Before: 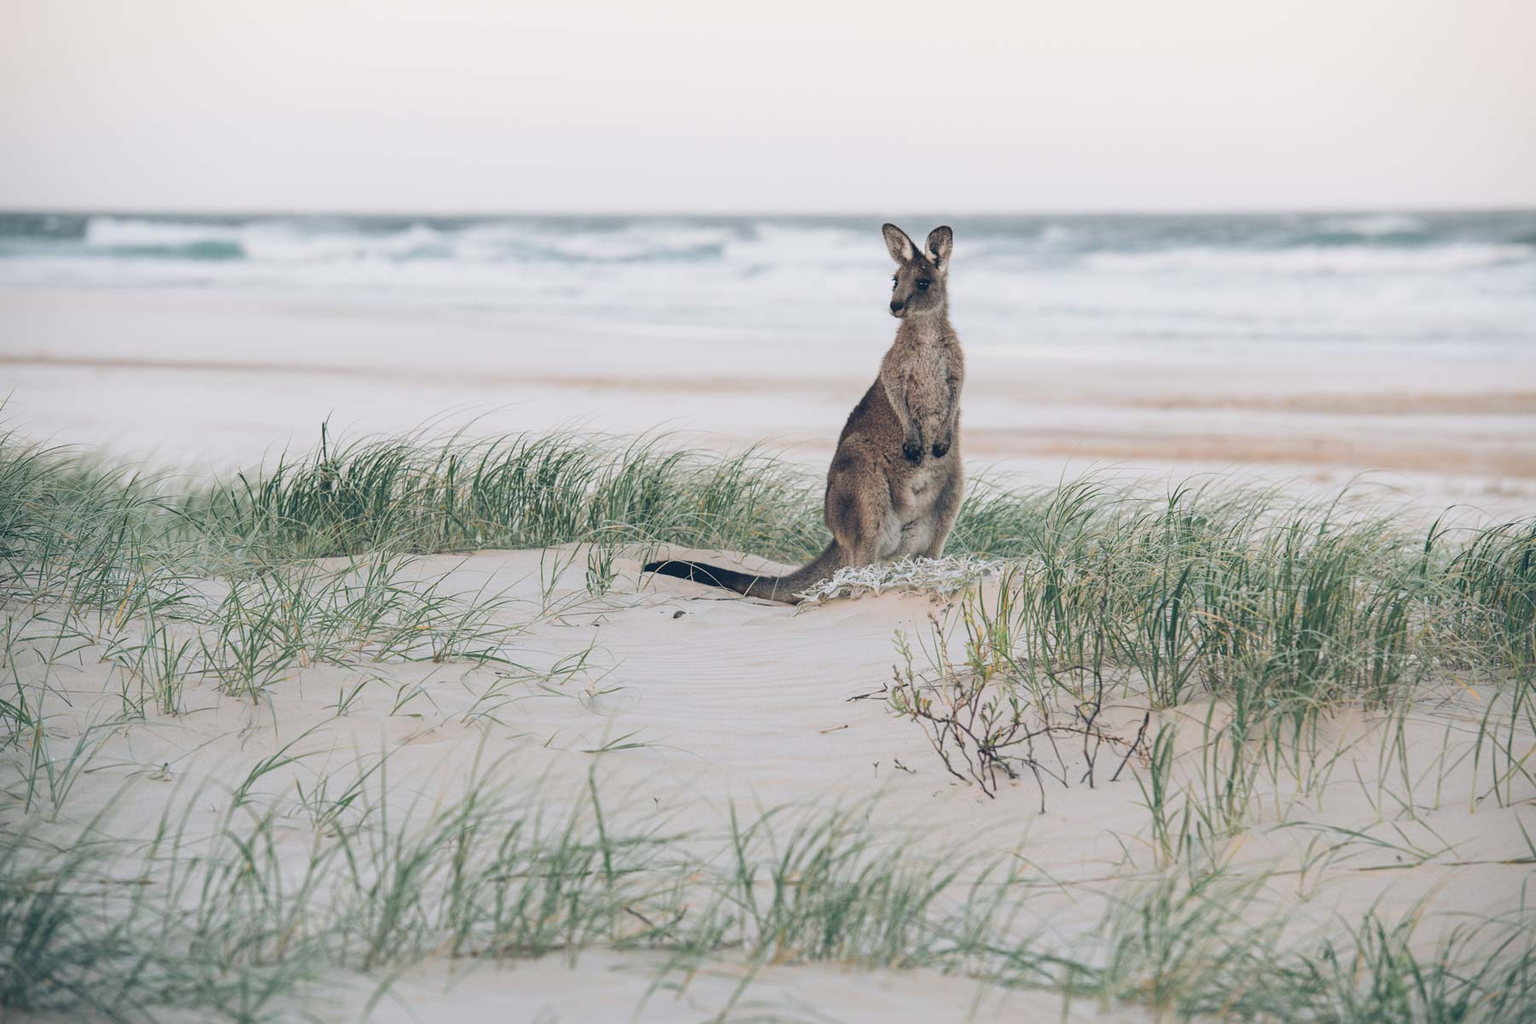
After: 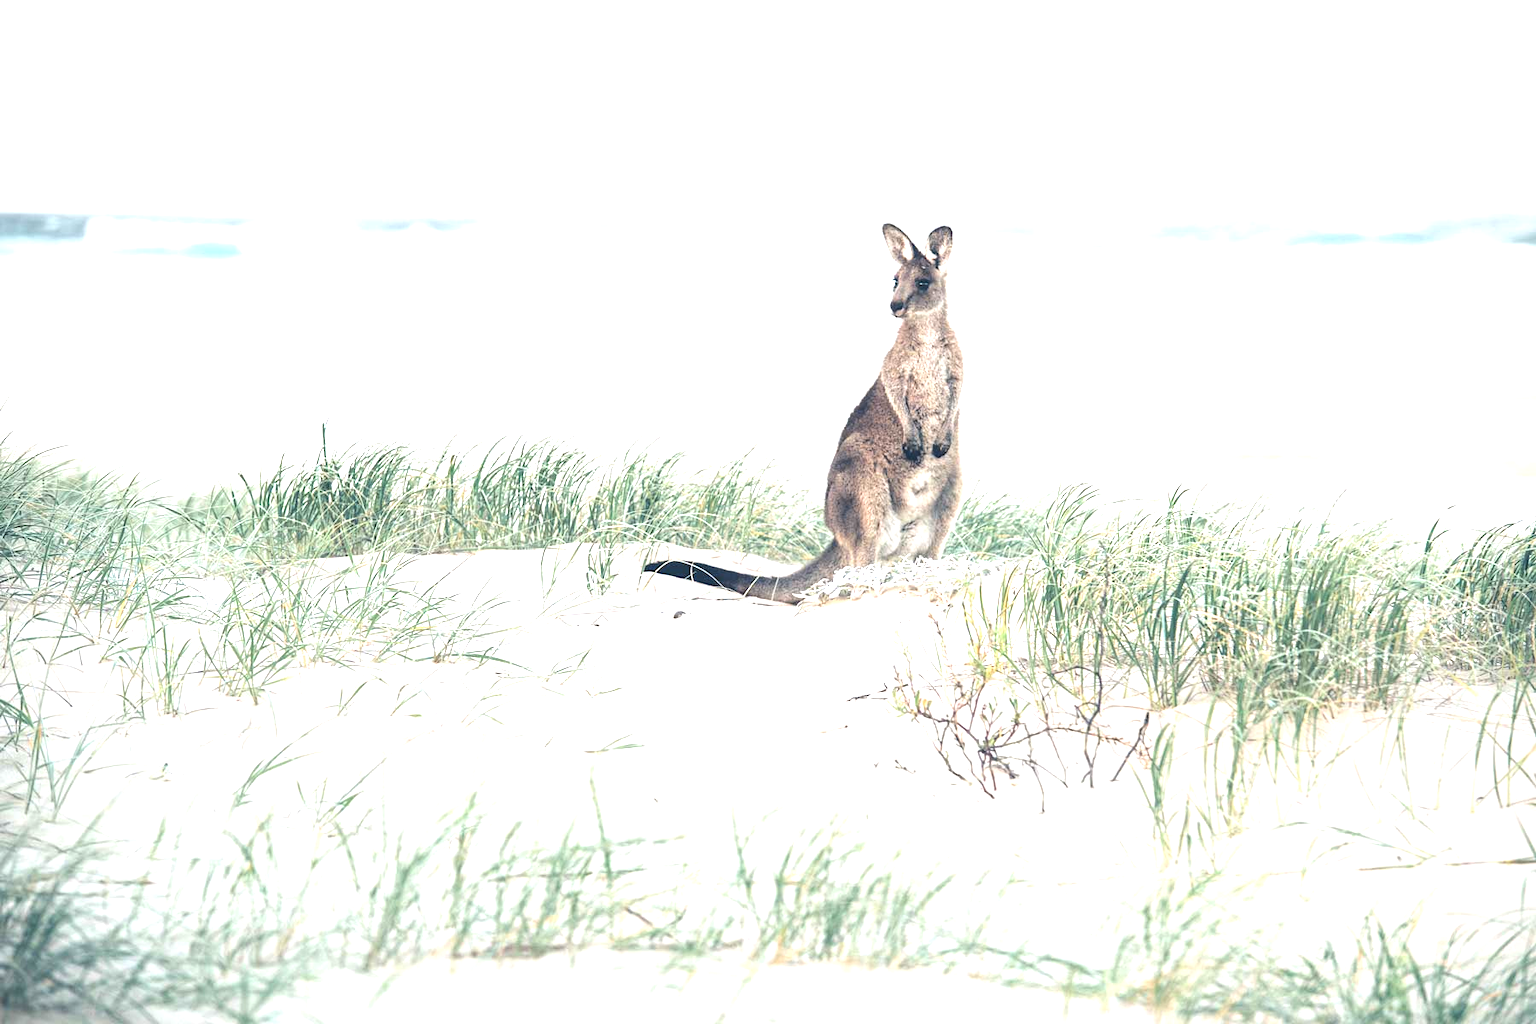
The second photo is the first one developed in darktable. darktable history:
tone equalizer: -8 EV -0.001 EV, -7 EV 0.001 EV, -6 EV -0.002 EV, -5 EV -0.003 EV, -4 EV -0.062 EV, -3 EV -0.222 EV, -2 EV -0.267 EV, -1 EV 0.105 EV, +0 EV 0.303 EV
exposure: black level correction -0.002, exposure 1.35 EV, compensate highlight preservation false
